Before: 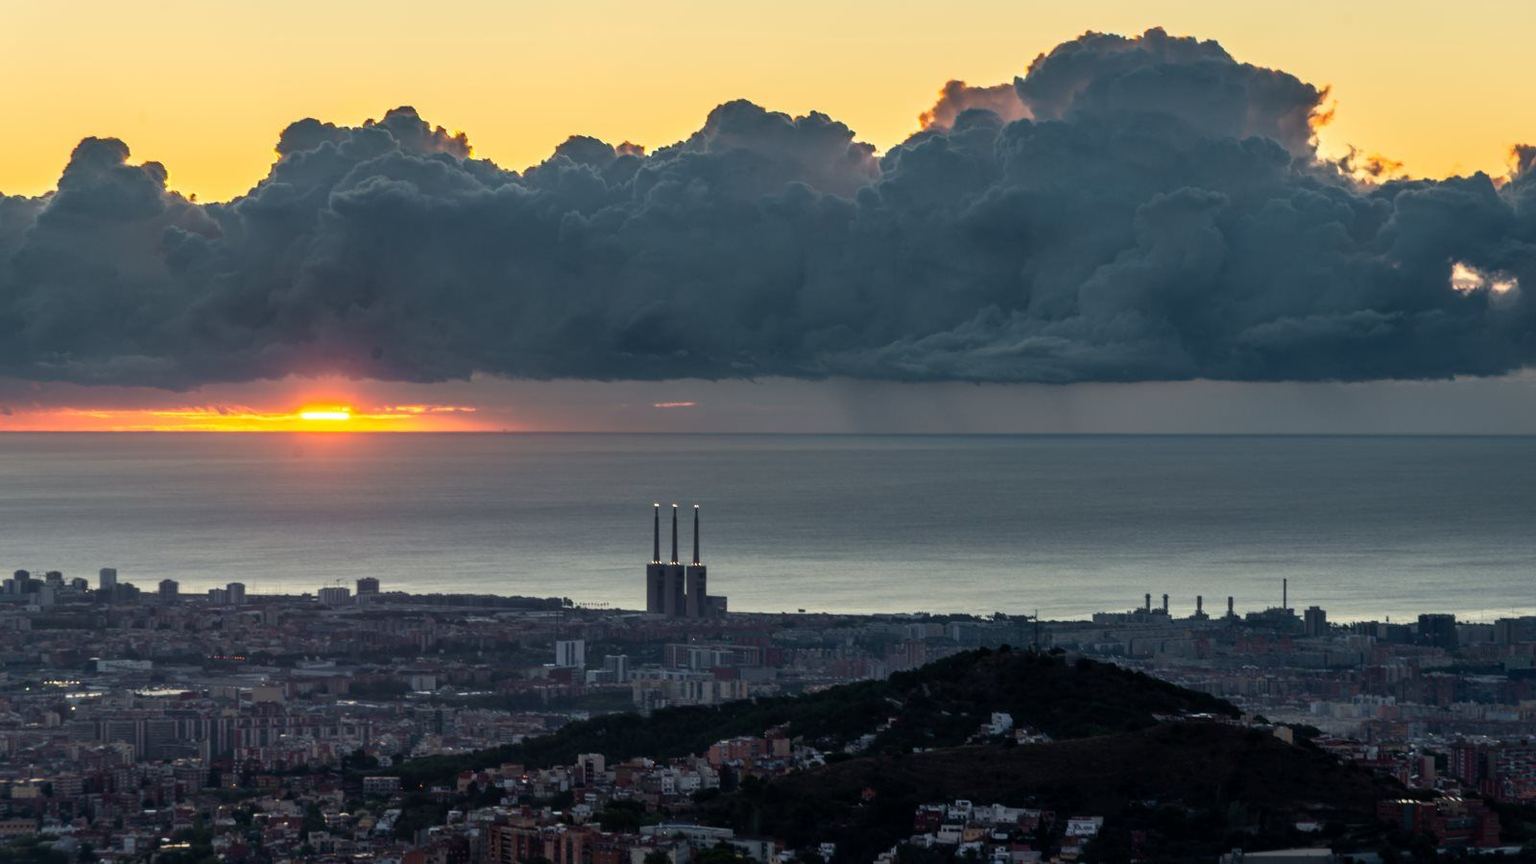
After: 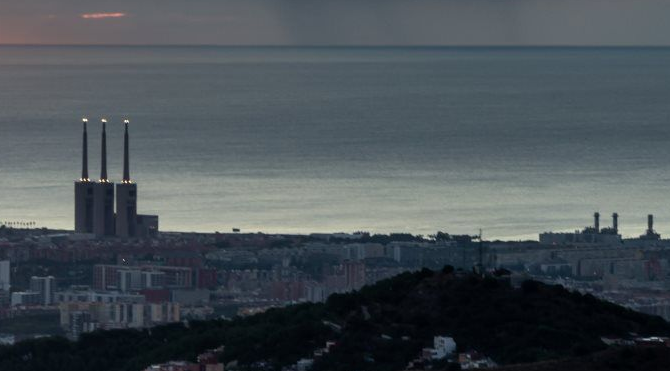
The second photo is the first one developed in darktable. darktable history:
crop: left 37.473%, top 45.15%, right 20.591%, bottom 13.596%
